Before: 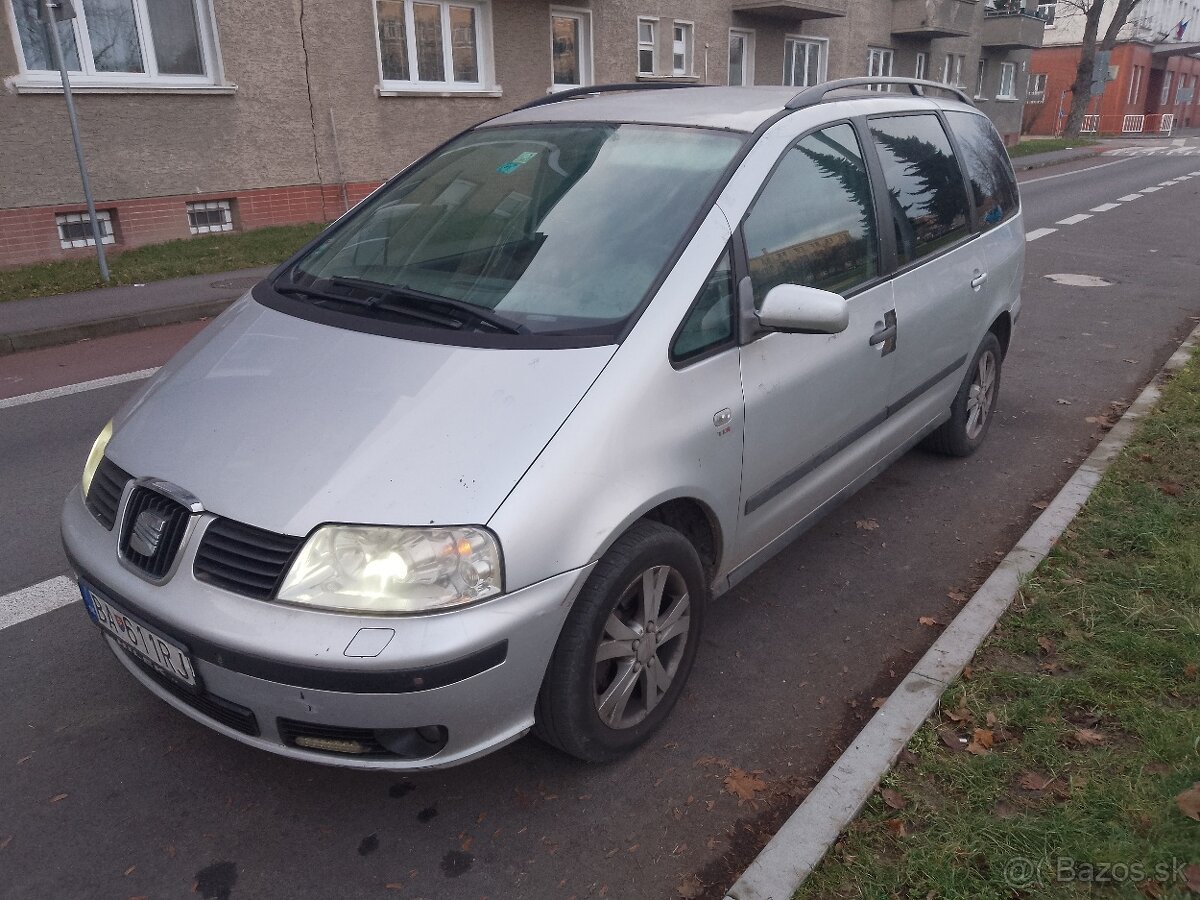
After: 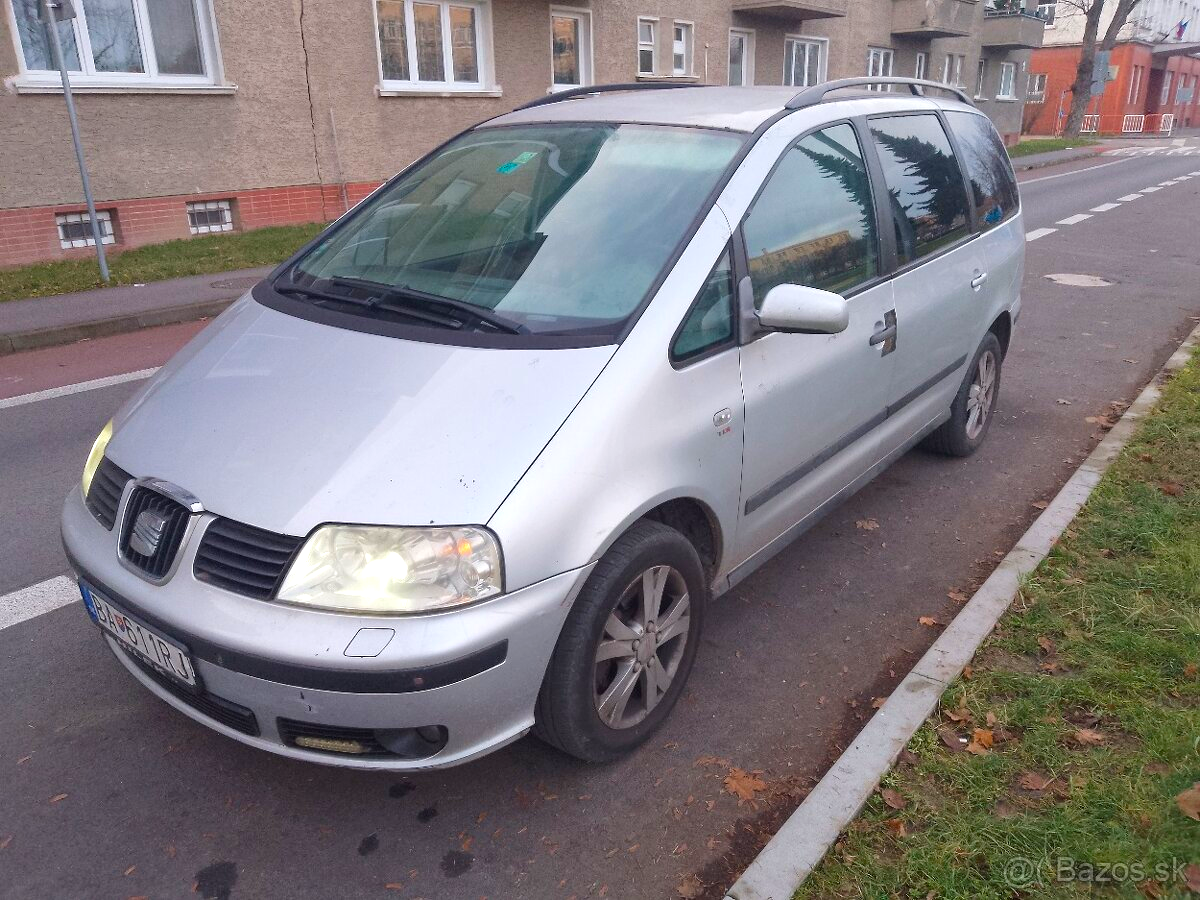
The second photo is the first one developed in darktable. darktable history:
color balance rgb: perceptual saturation grading › global saturation 25%, perceptual brilliance grading › mid-tones 10%, perceptual brilliance grading › shadows 15%, global vibrance 20%
exposure: exposure 0.426 EV, compensate highlight preservation false
